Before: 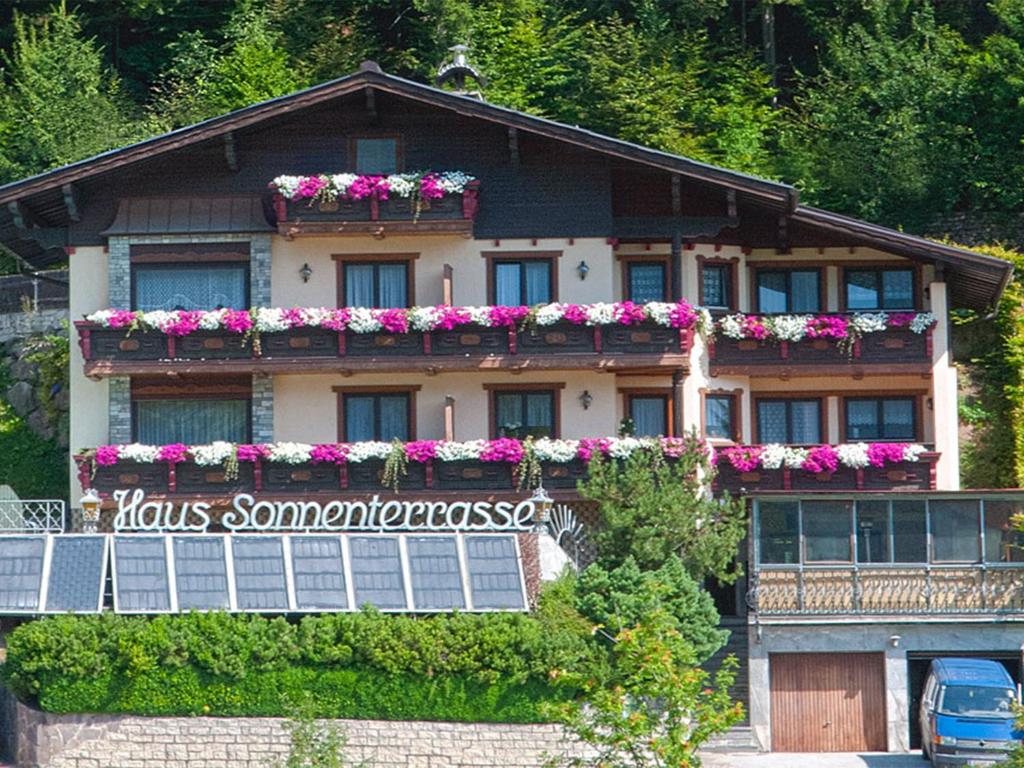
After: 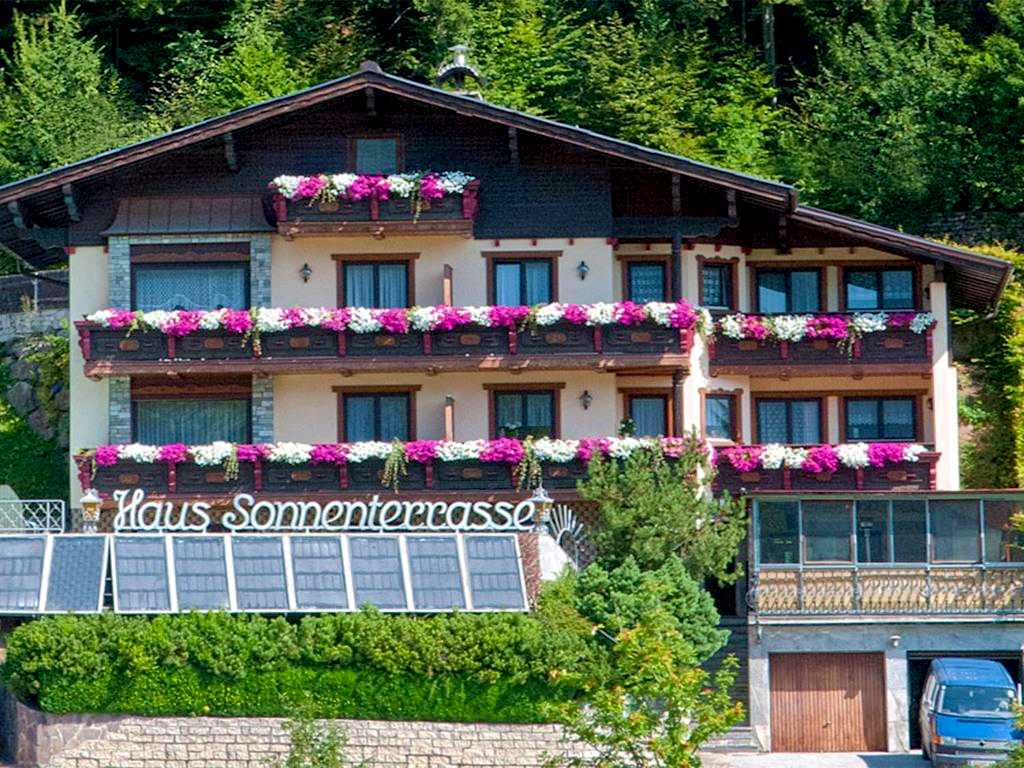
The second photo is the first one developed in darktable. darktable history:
exposure: black level correction 0.01, exposure 0.016 EV, compensate exposure bias true, compensate highlight preservation false
velvia: on, module defaults
shadows and highlights: shadows 30.7, highlights -62.42, soften with gaussian
